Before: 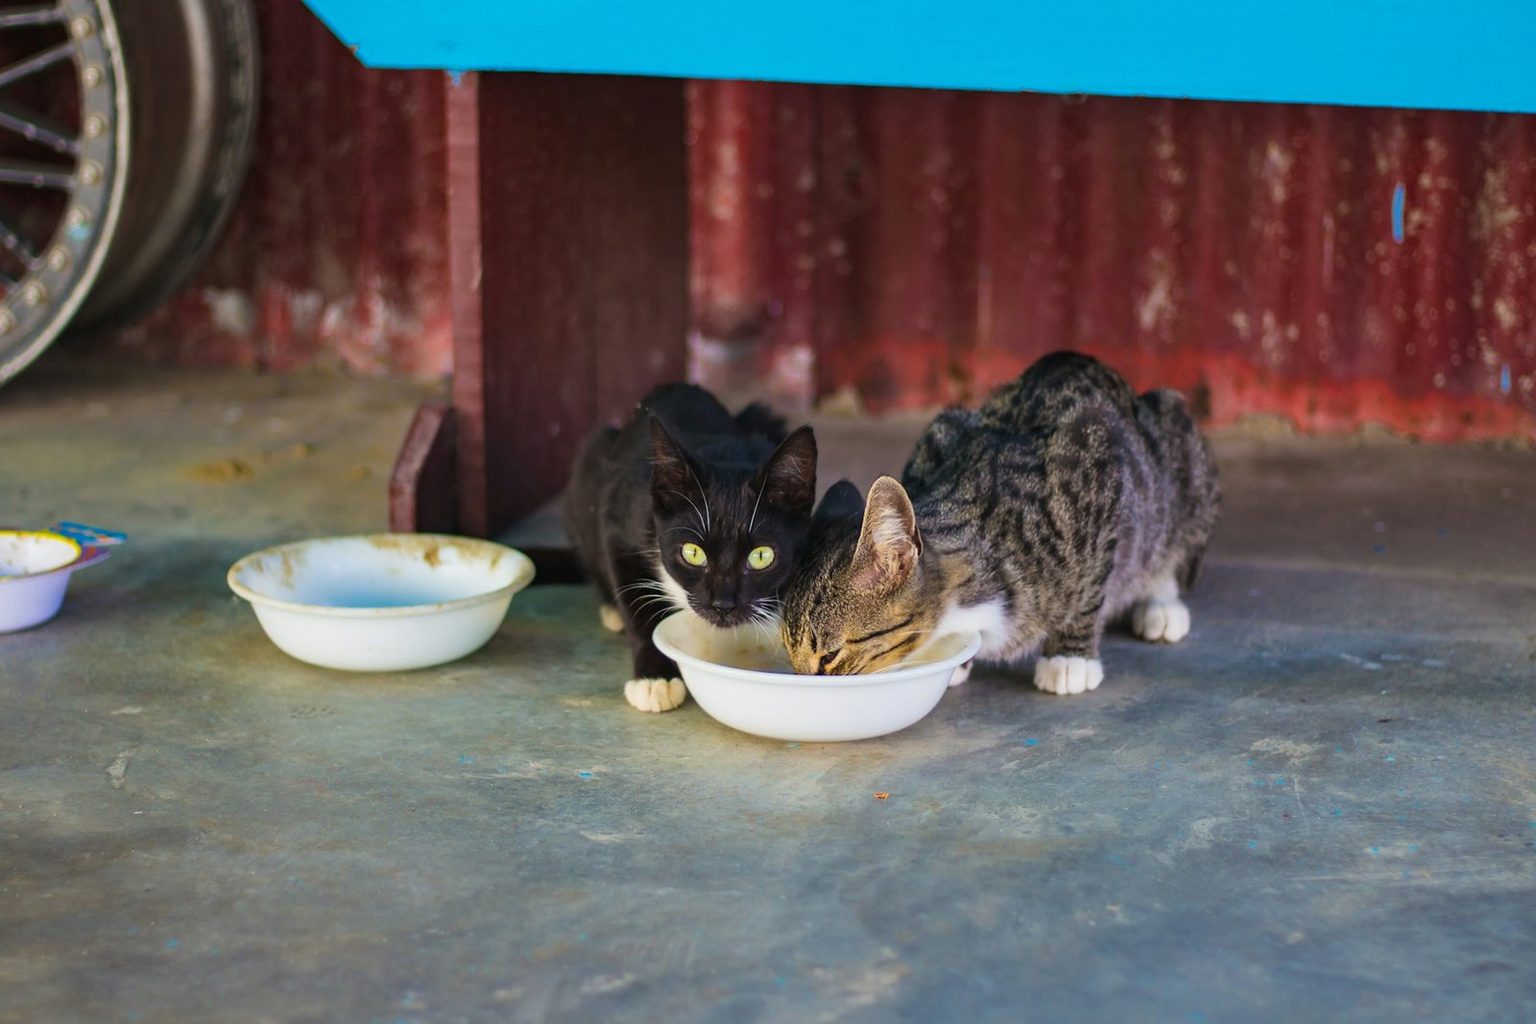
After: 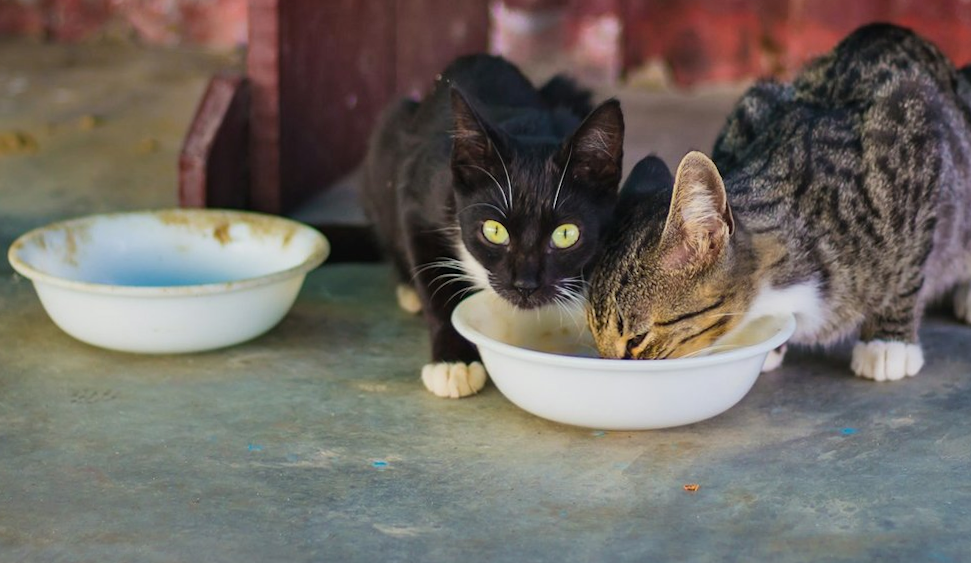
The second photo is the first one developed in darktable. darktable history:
exposure: exposure -0.177 EV, compensate highlight preservation false
crop: left 13.312%, top 31.28%, right 24.627%, bottom 15.582%
rotate and perspective: rotation 0.226°, lens shift (vertical) -0.042, crop left 0.023, crop right 0.982, crop top 0.006, crop bottom 0.994
shadows and highlights: white point adjustment 0.1, highlights -70, soften with gaussian
